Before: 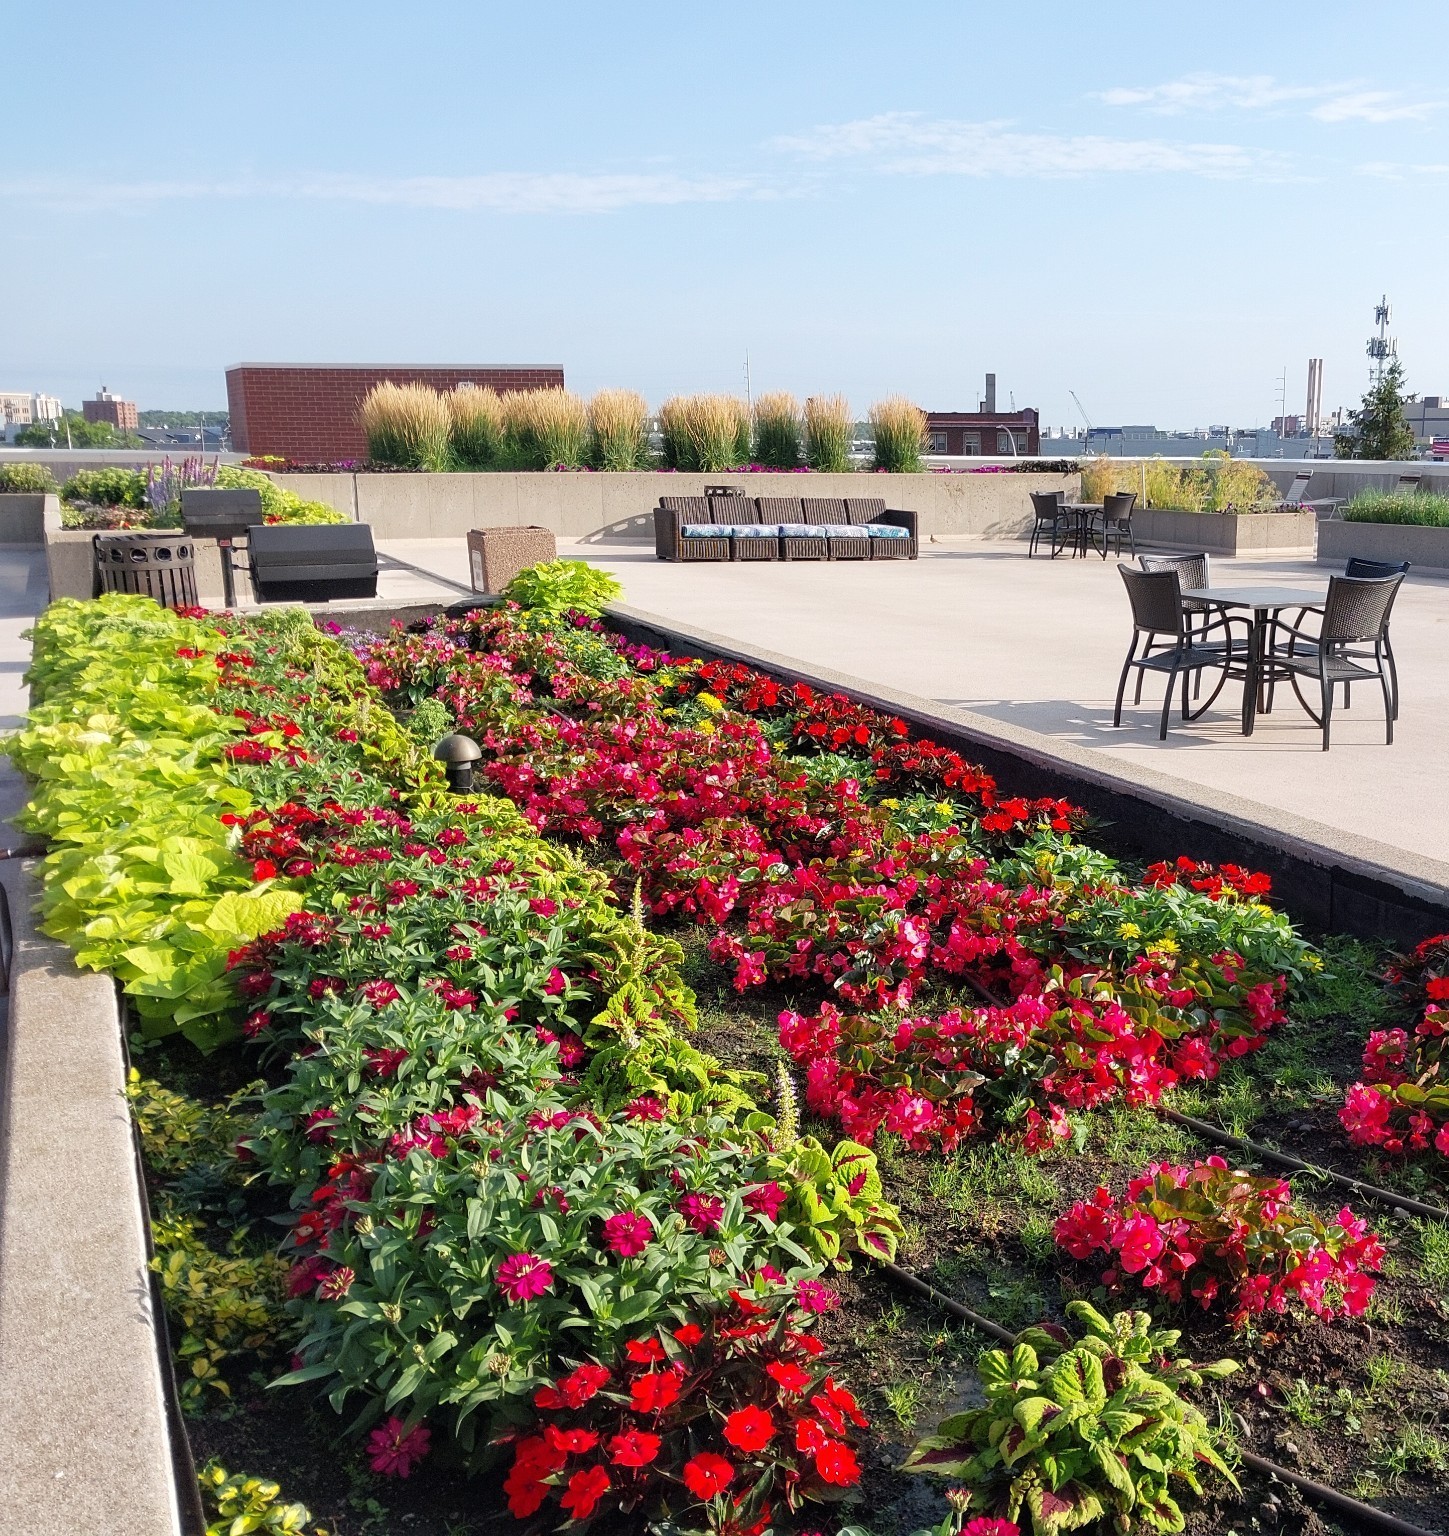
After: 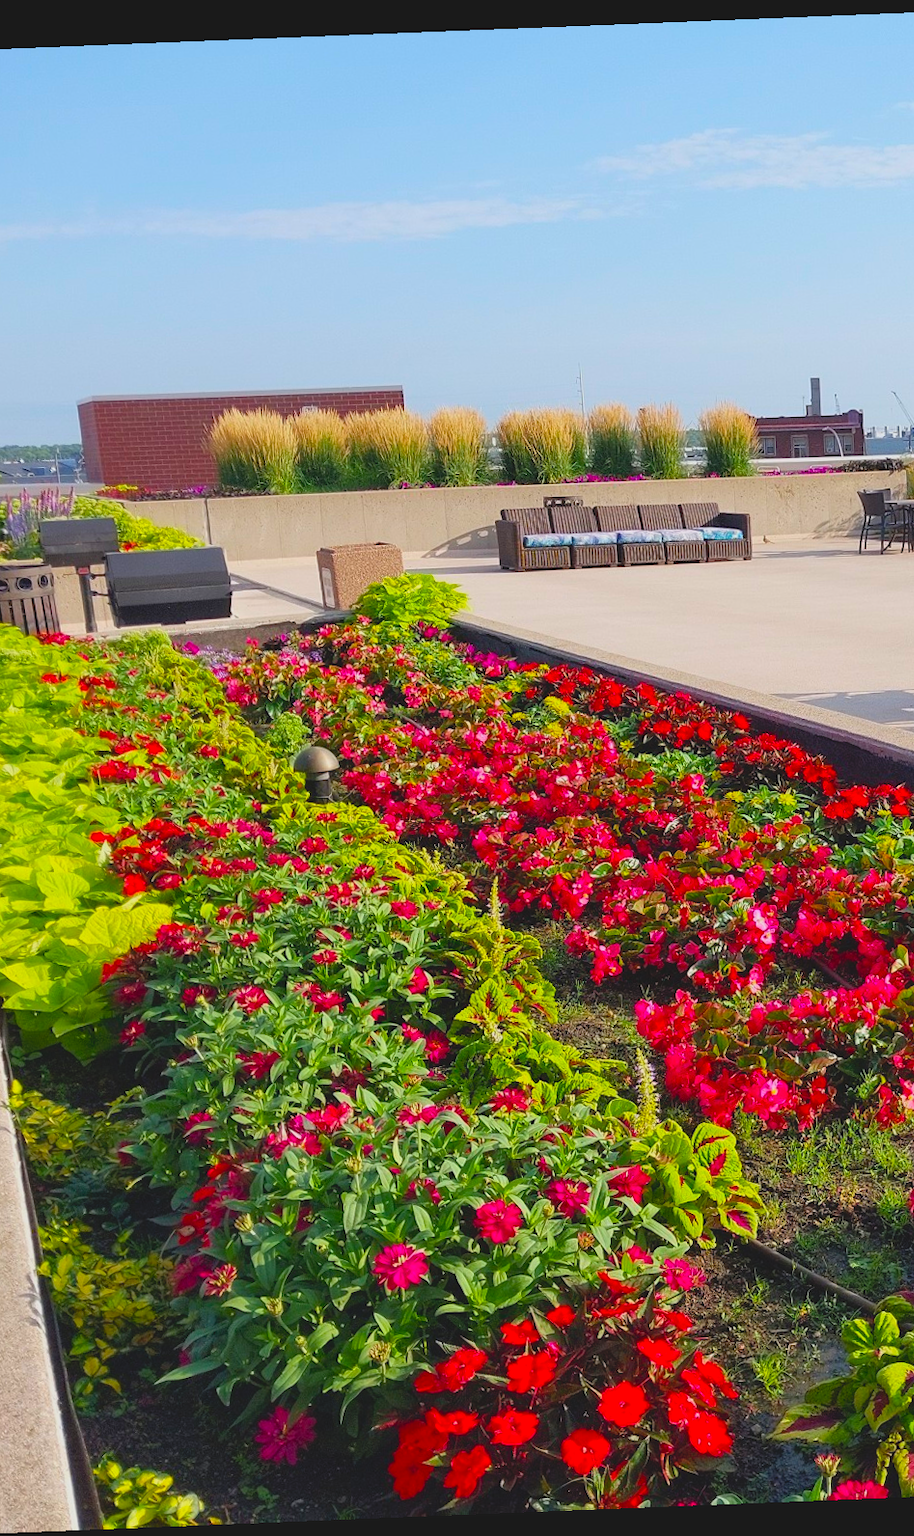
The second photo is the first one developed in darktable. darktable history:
crop: left 10.644%, right 26.528%
rotate and perspective: rotation -2.29°, automatic cropping off
color balance rgb: perceptual saturation grading › global saturation 20%, global vibrance 20%
contrast brightness saturation: contrast -0.19, saturation 0.19
